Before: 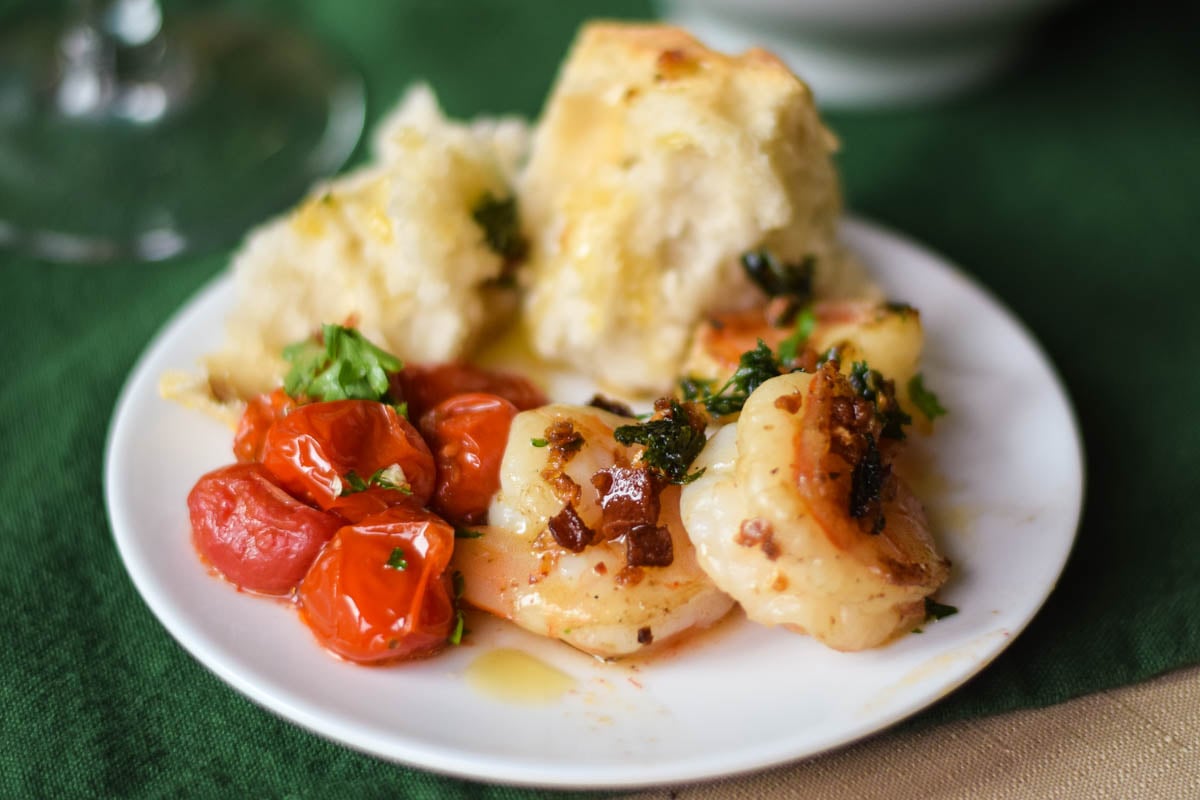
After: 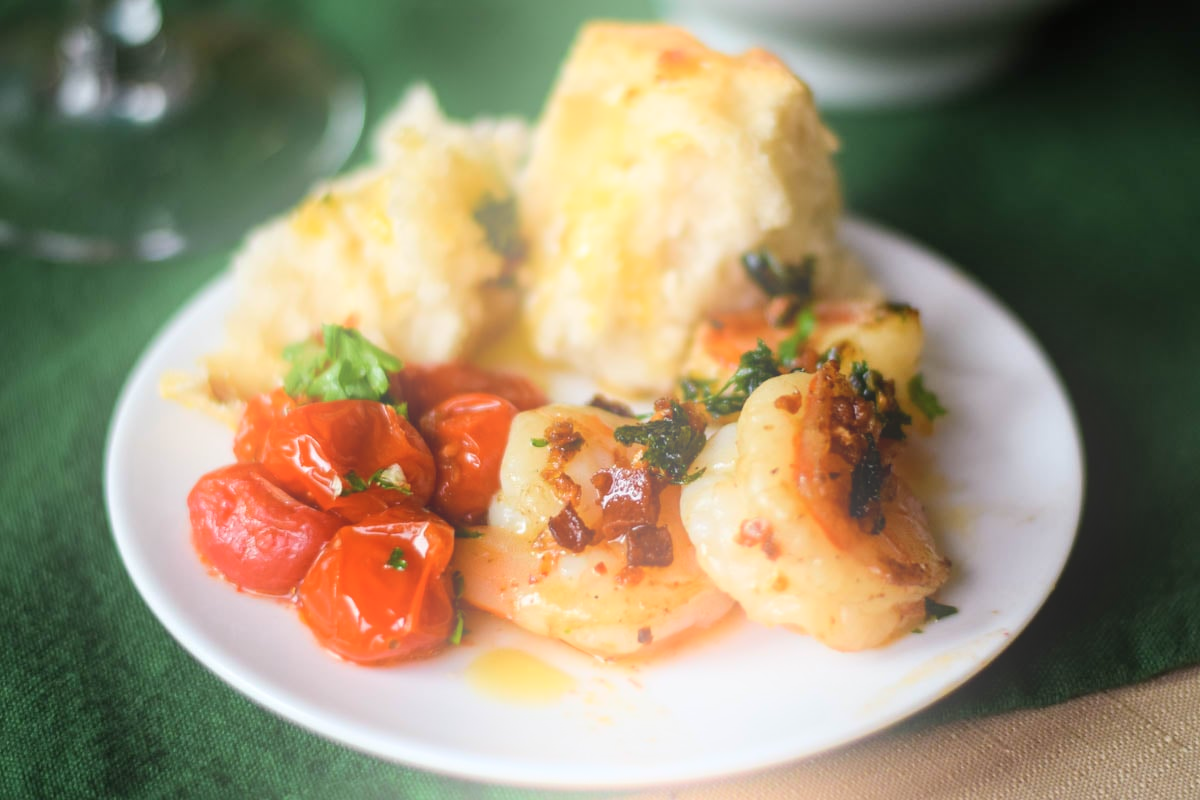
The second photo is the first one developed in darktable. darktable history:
bloom: on, module defaults
